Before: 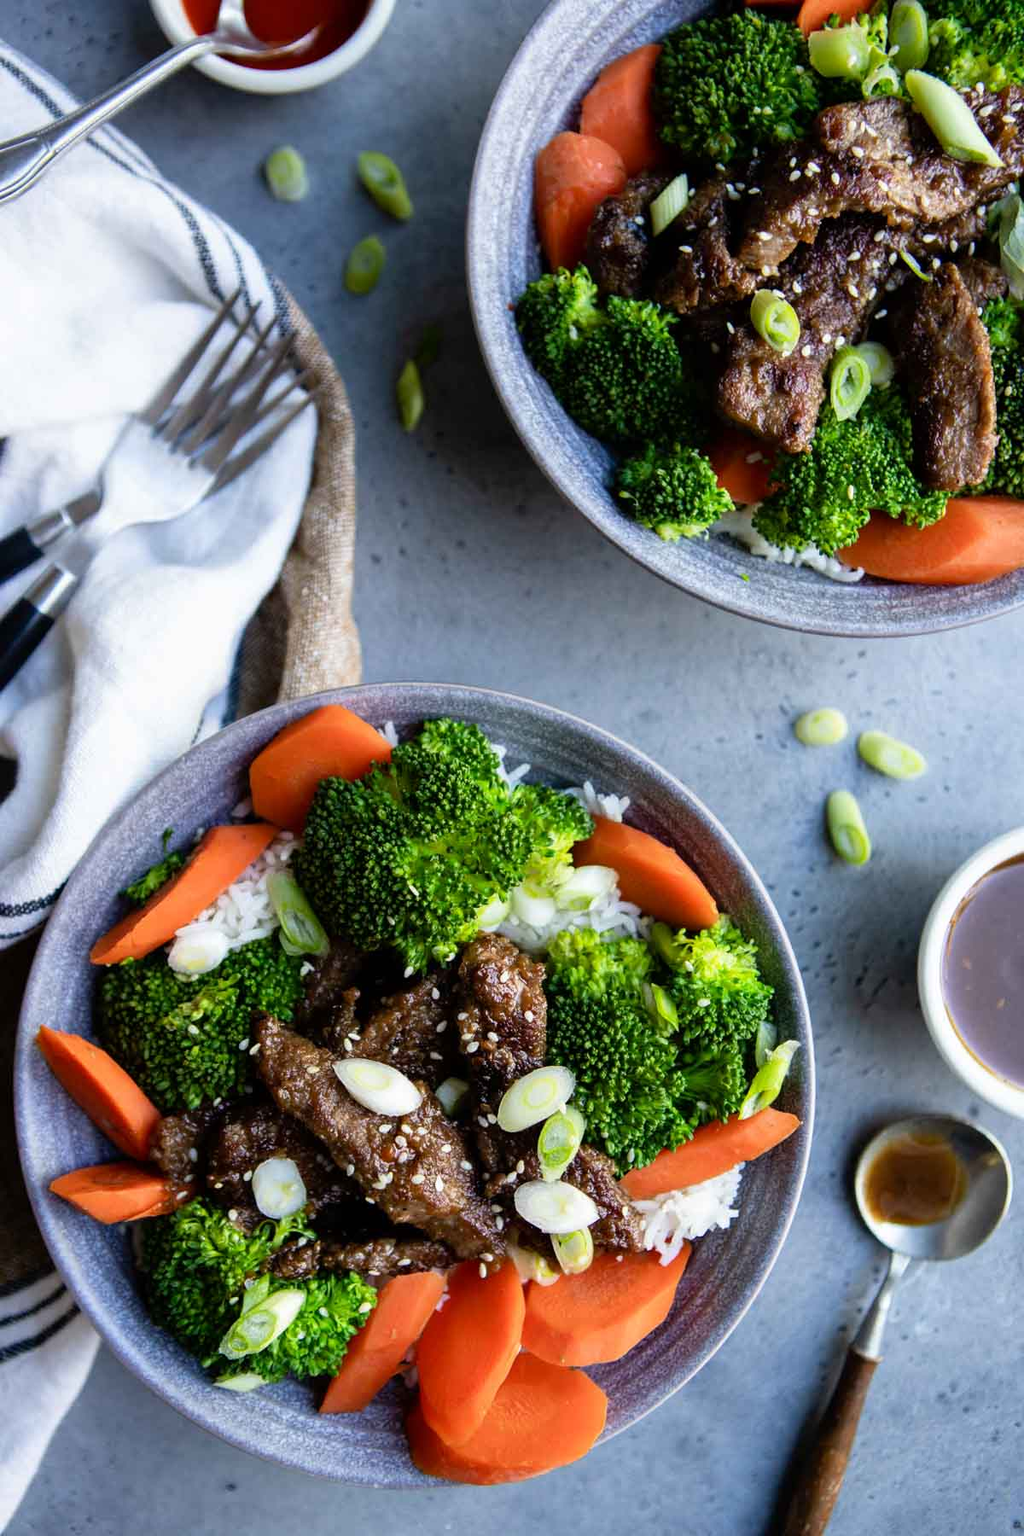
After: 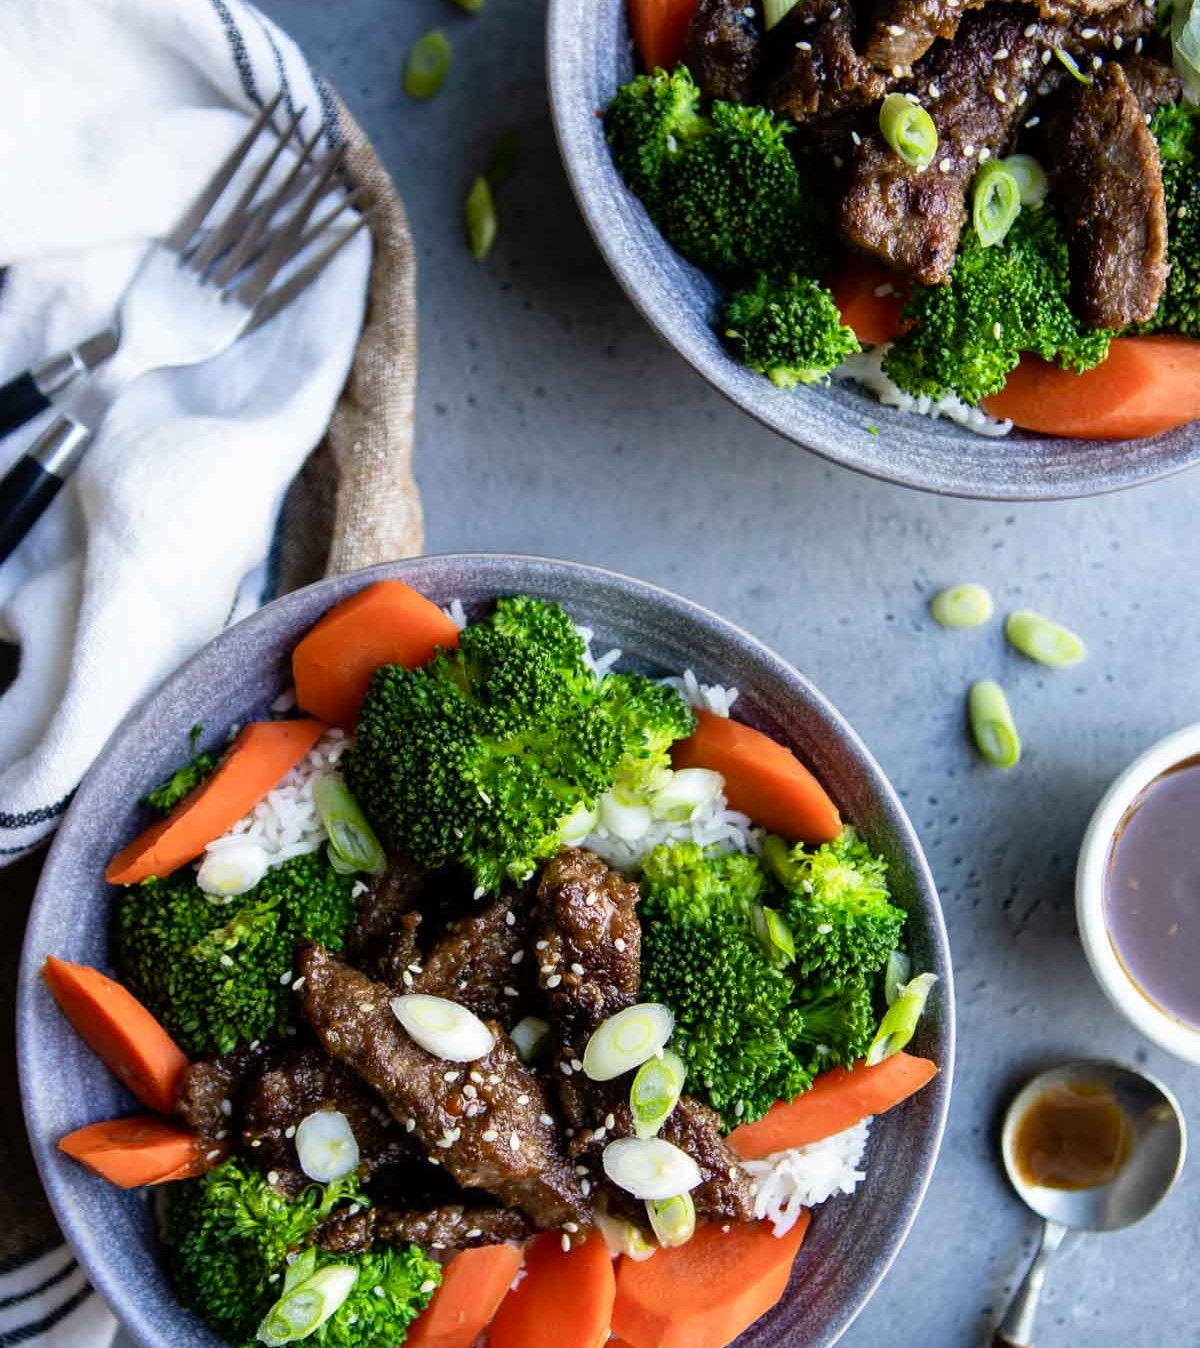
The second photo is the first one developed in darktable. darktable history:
crop: top 13.708%, bottom 11.367%
